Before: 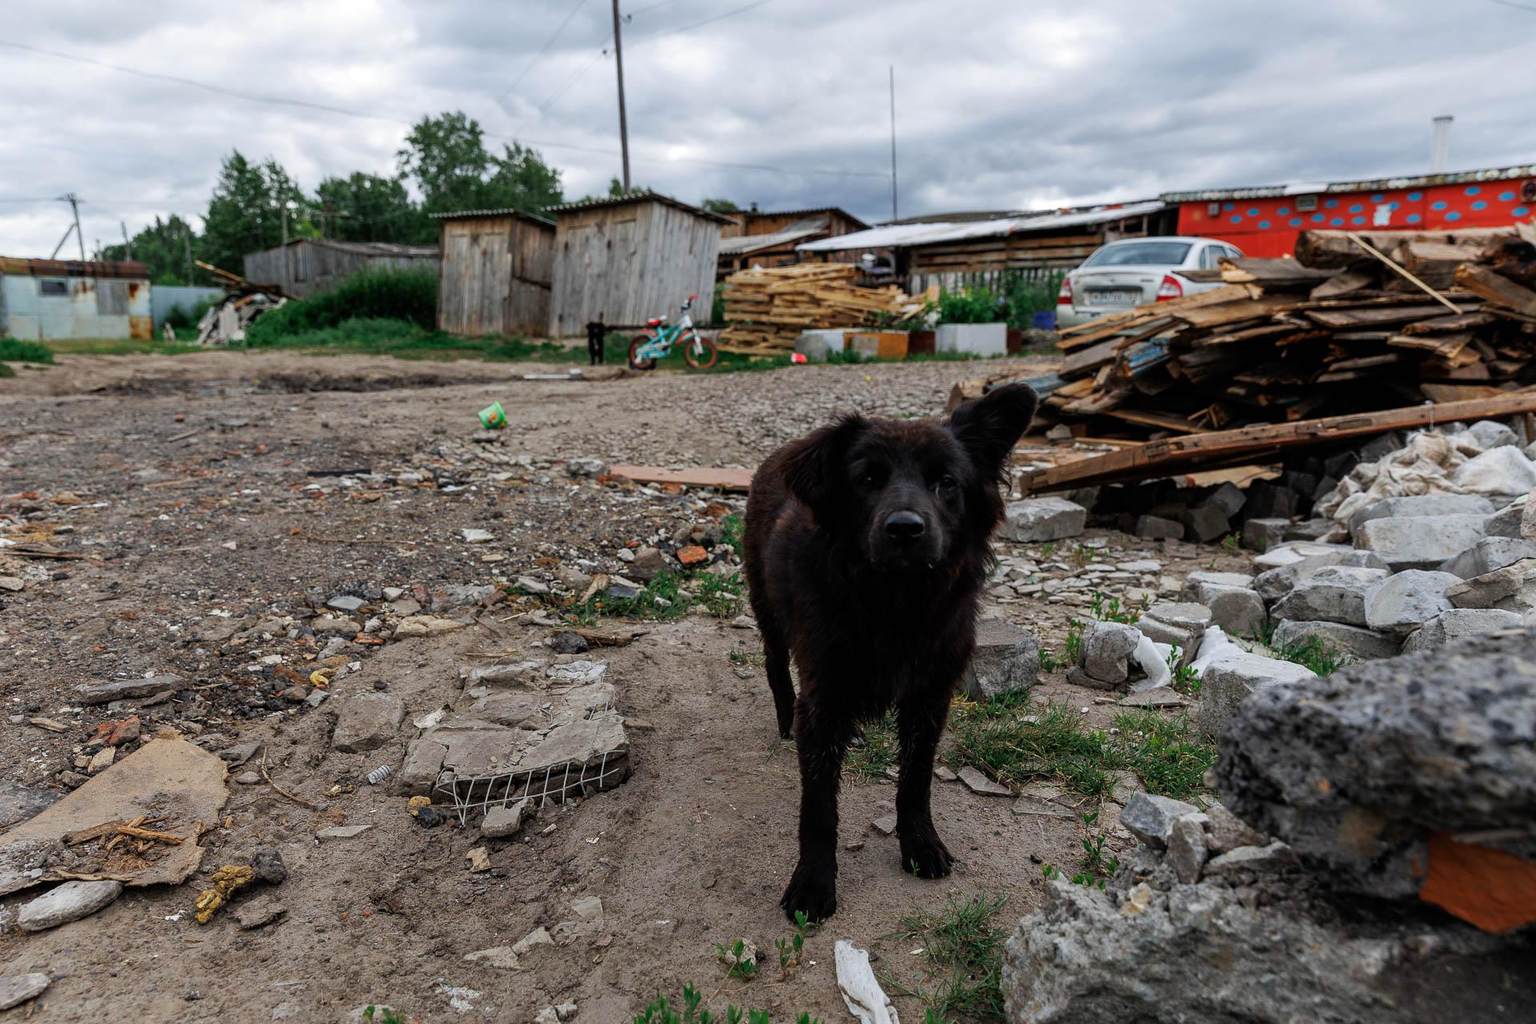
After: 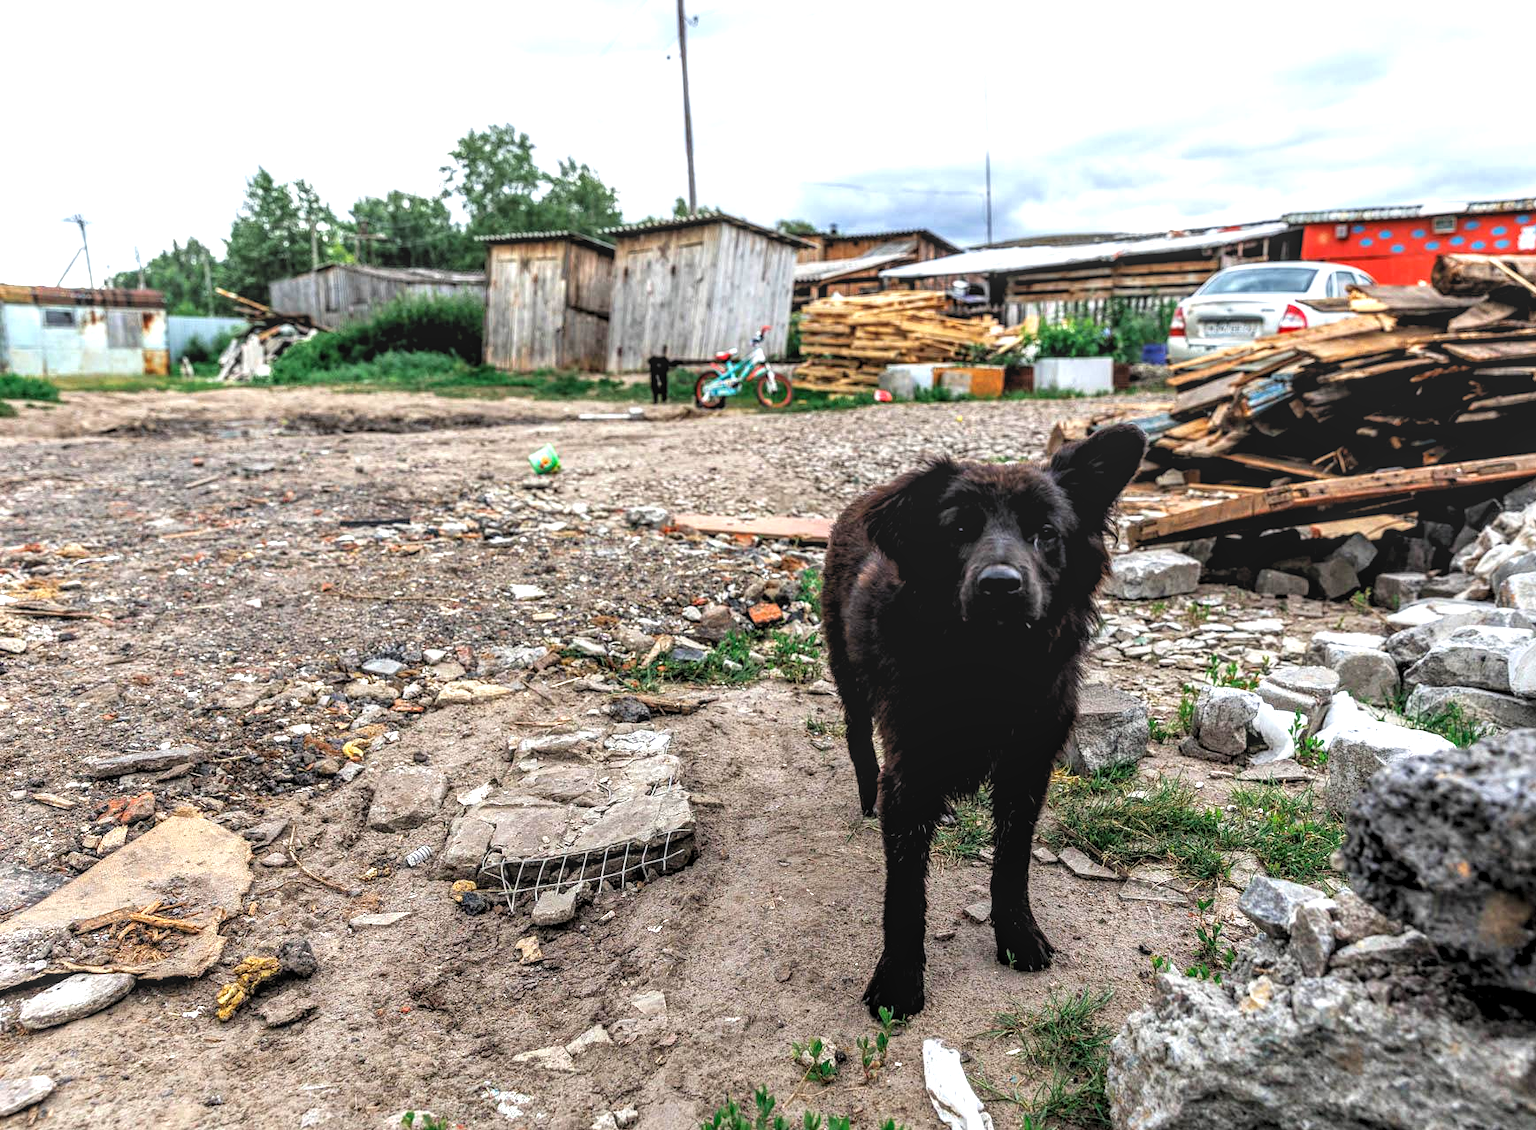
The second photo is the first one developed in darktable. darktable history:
local contrast: highlights 2%, shadows 7%, detail 133%
levels: levels [0.073, 0.497, 0.972]
crop: right 9.522%, bottom 0.037%
exposure: black level correction 0, exposure 1.099 EV, compensate exposure bias true, compensate highlight preservation false
